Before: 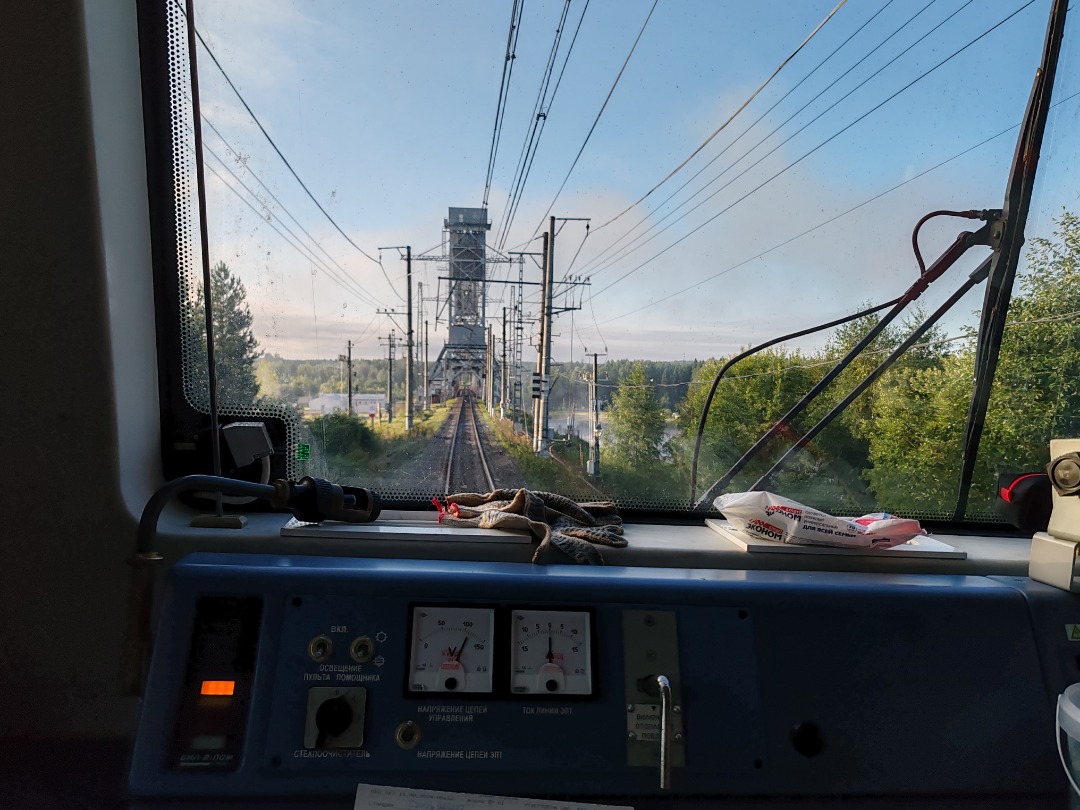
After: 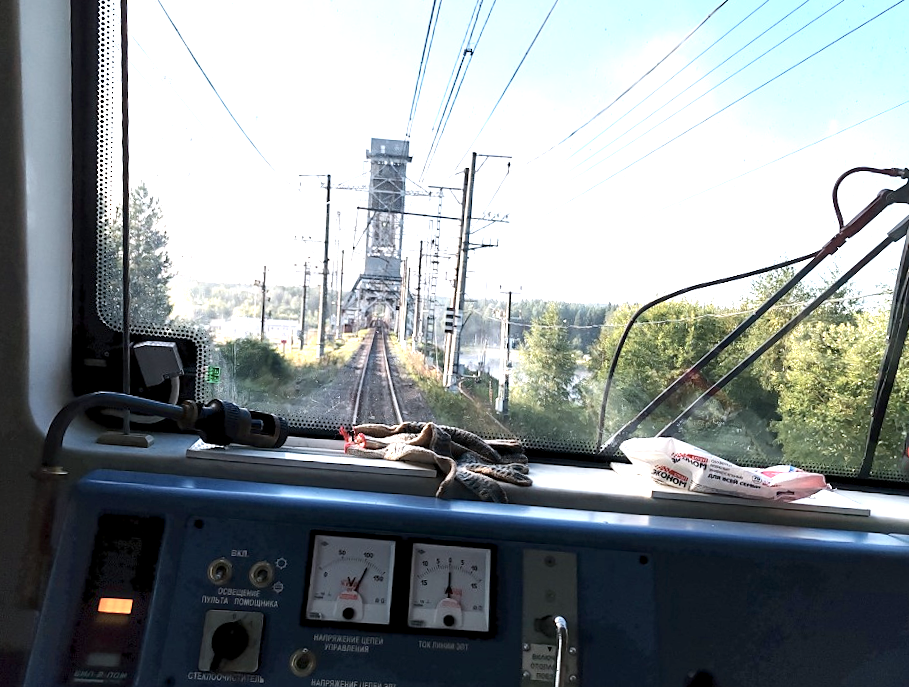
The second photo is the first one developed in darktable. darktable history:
crop and rotate: angle -3°, left 5.373%, top 5.17%, right 4.634%, bottom 4.201%
color calibration: output R [0.999, 0.026, -0.11, 0], output G [-0.019, 1.037, -0.099, 0], output B [0.022, -0.023, 0.902, 0], gray › normalize channels true, illuminant as shot in camera, x 0.358, y 0.373, temperature 4628.91 K, gamut compression 0.008
exposure: black level correction 0.001, exposure 1.728 EV, compensate highlight preservation false
contrast brightness saturation: contrast 0.101, saturation -0.353
